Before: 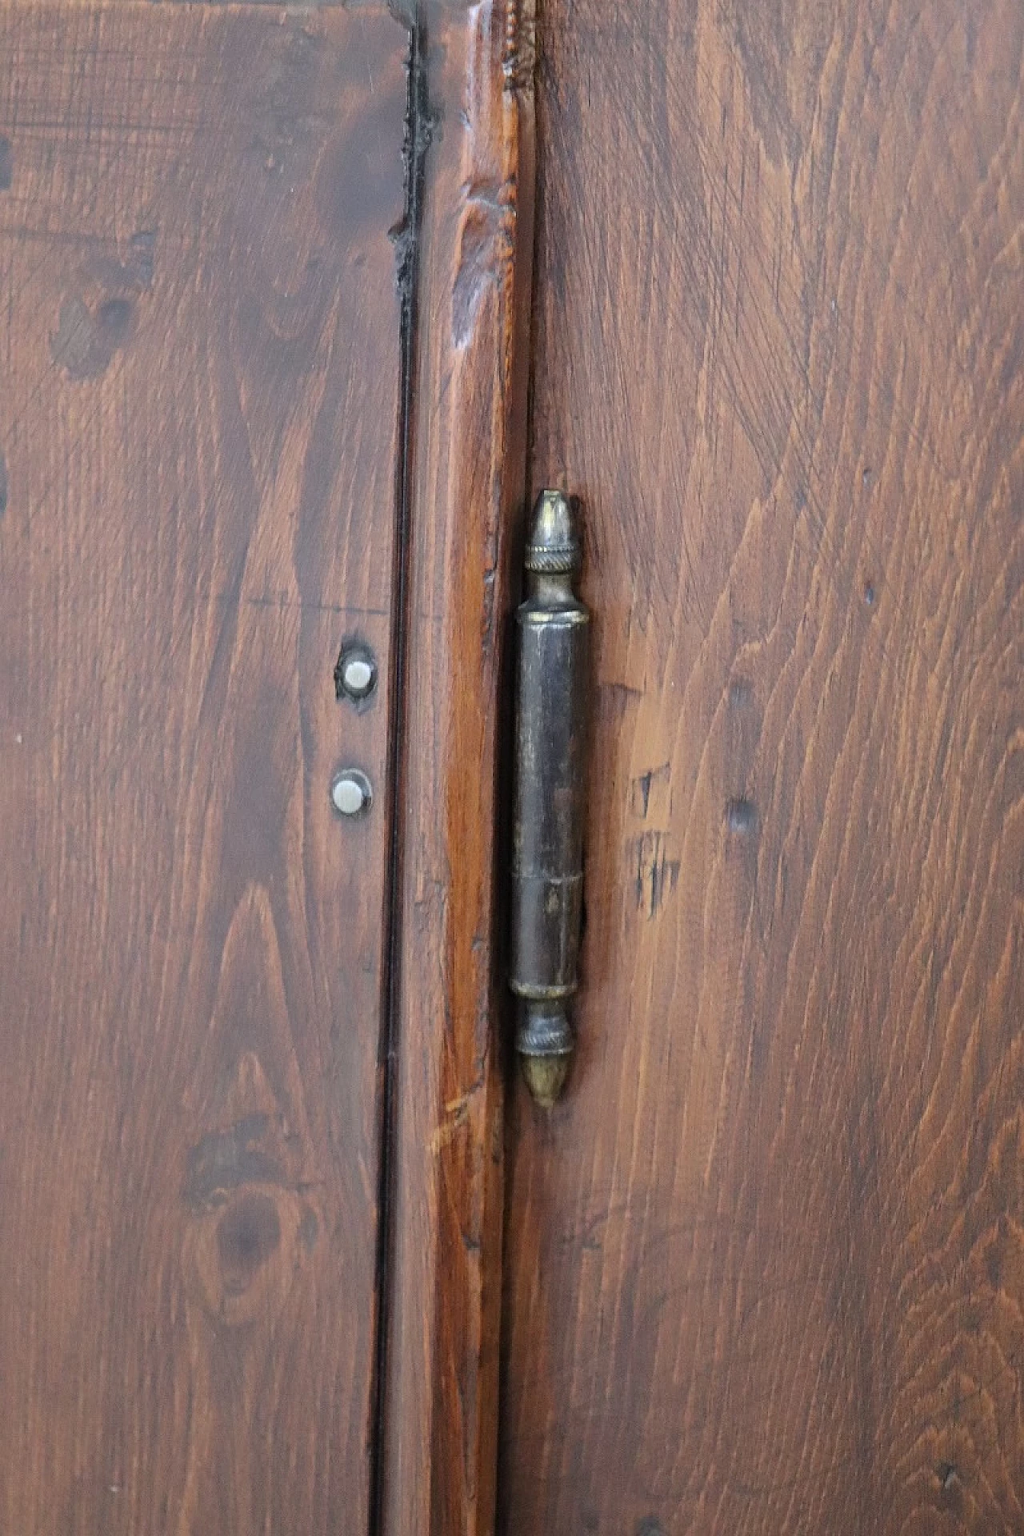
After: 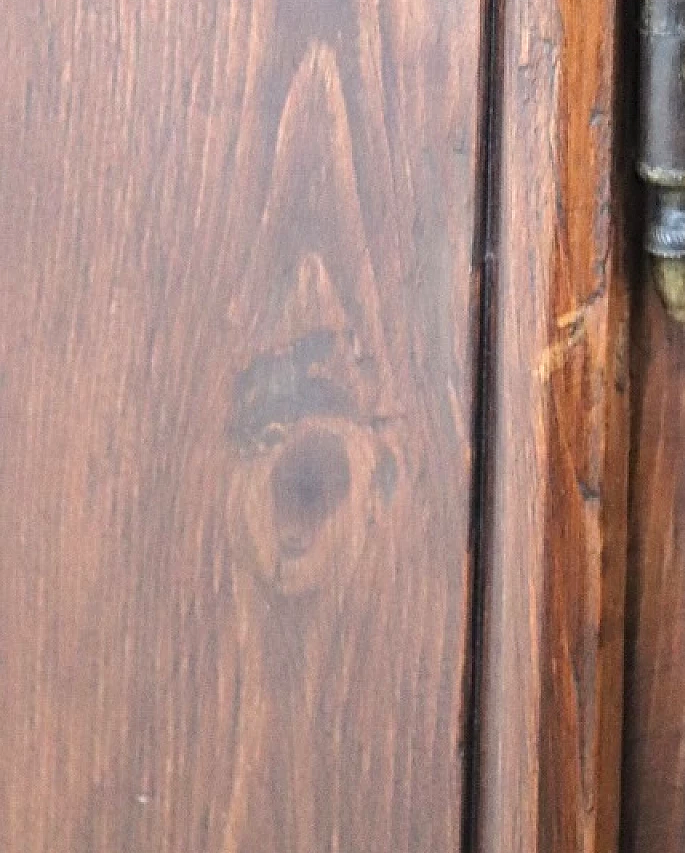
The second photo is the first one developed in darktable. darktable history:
contrast brightness saturation: saturation -0.068
crop and rotate: top 55.344%, right 46.445%, bottom 0.206%
base curve: curves: ch0 [(0, 0) (0.283, 0.295) (1, 1)]
exposure: black level correction 0, exposure 0.889 EV, compensate highlight preservation false
color correction: highlights b* 0.031
